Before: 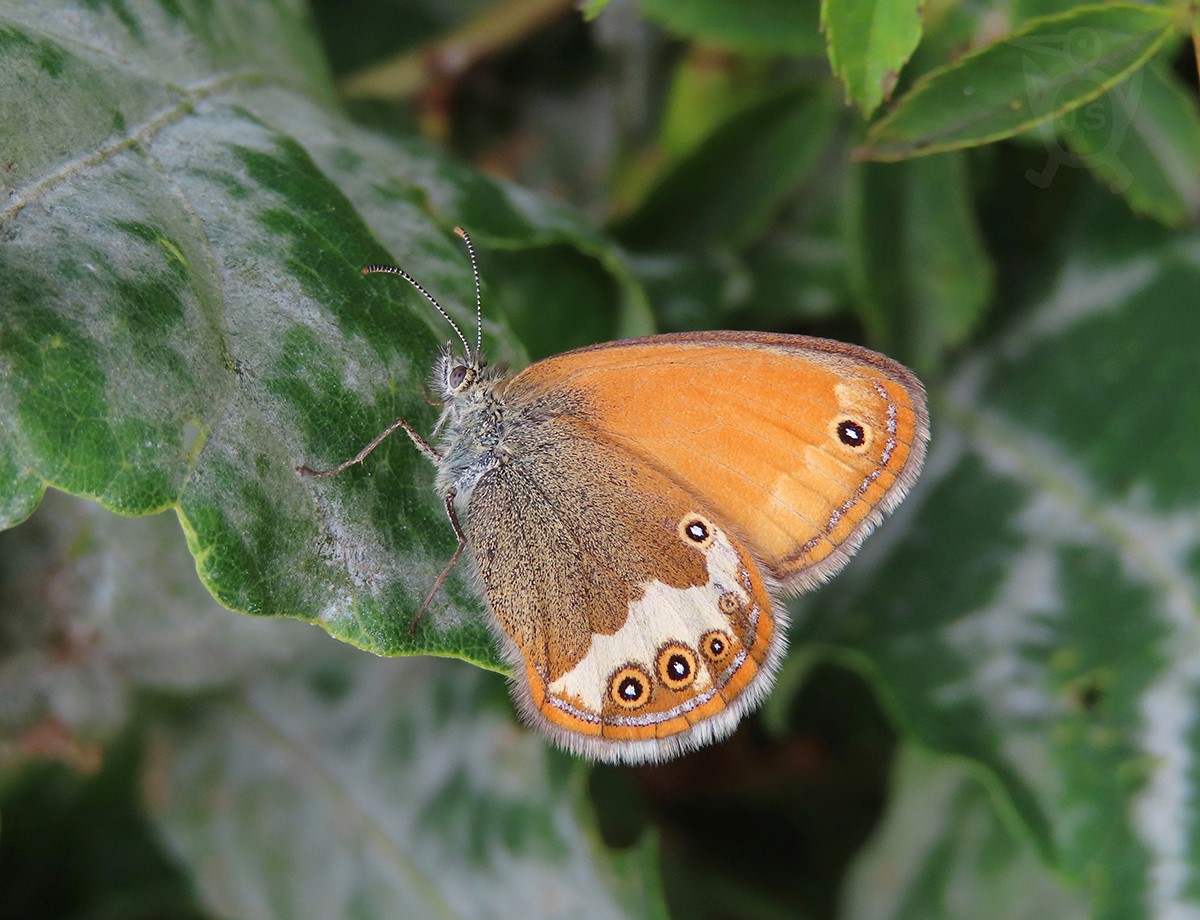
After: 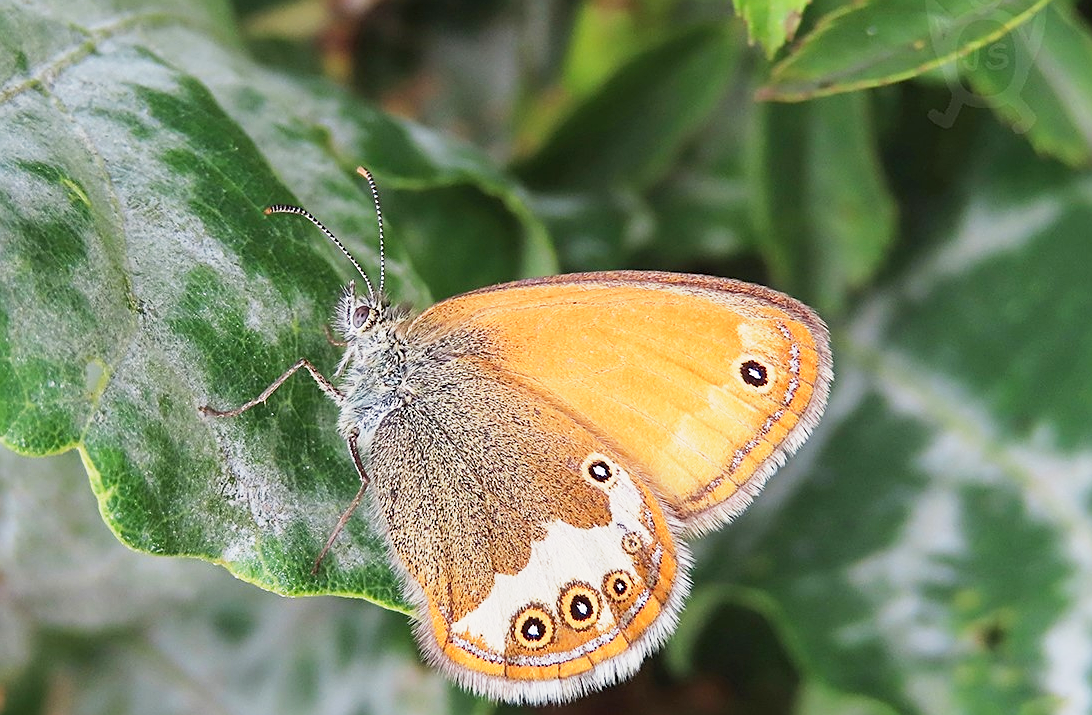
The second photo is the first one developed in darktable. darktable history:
exposure: exposure 0.376 EV, compensate highlight preservation false
base curve: curves: ch0 [(0, 0) (0.088, 0.125) (0.176, 0.251) (0.354, 0.501) (0.613, 0.749) (1, 0.877)], preserve colors none
sharpen: on, module defaults
local contrast: mode bilateral grid, contrast 15, coarseness 36, detail 105%, midtone range 0.2
crop: left 8.155%, top 6.611%, bottom 15.385%
